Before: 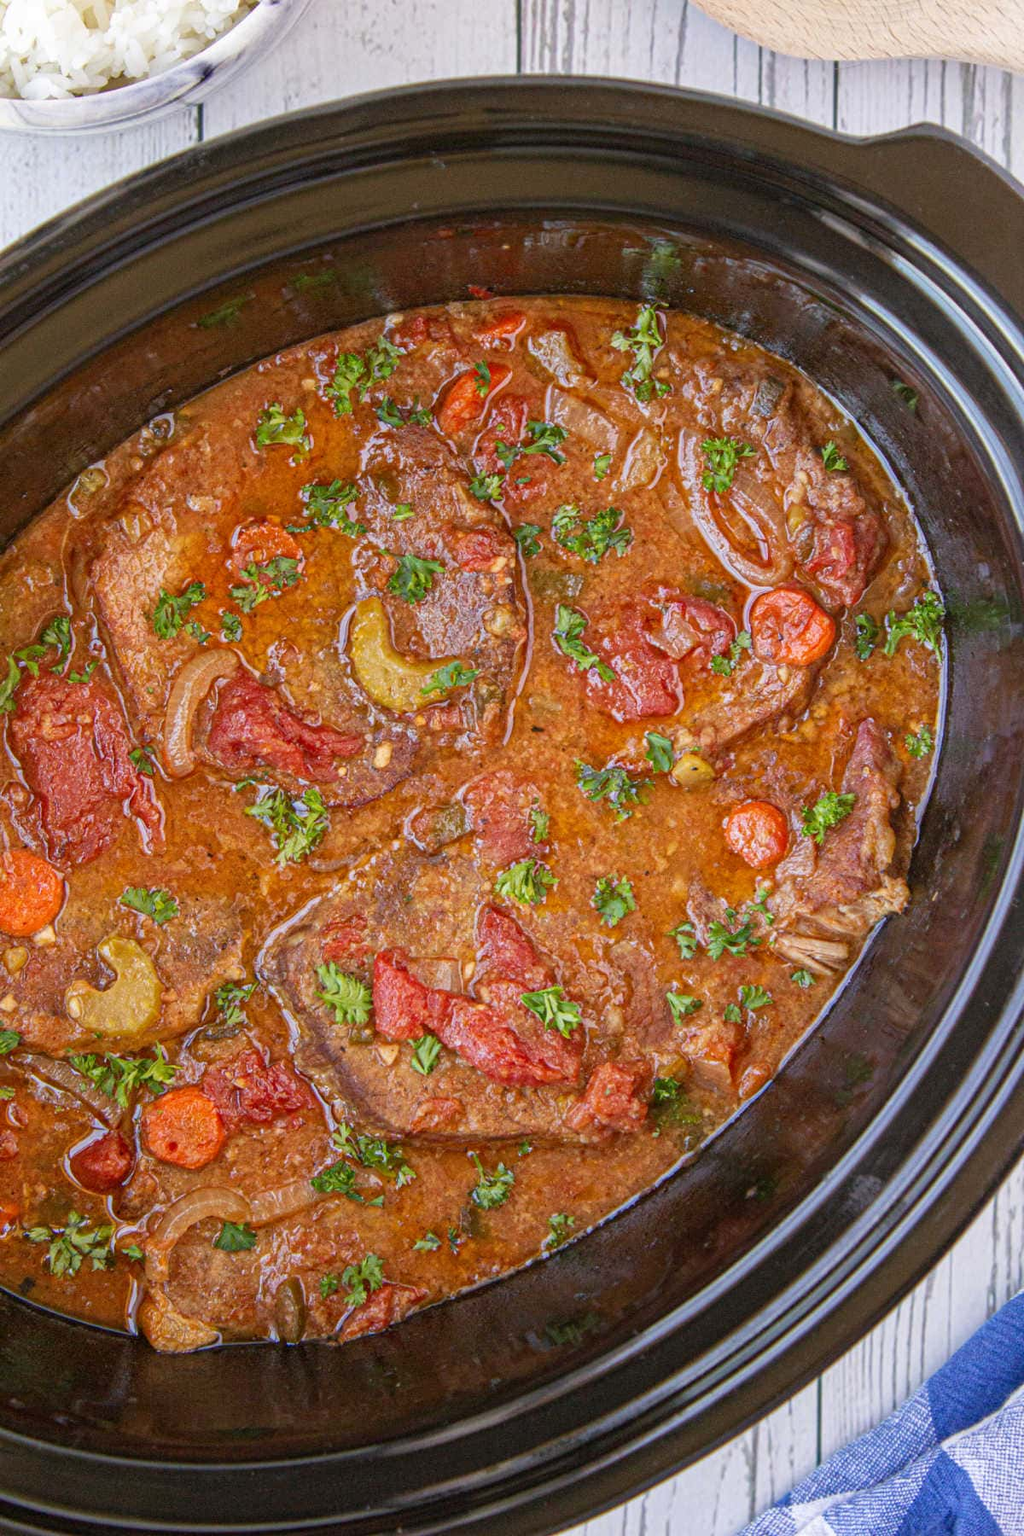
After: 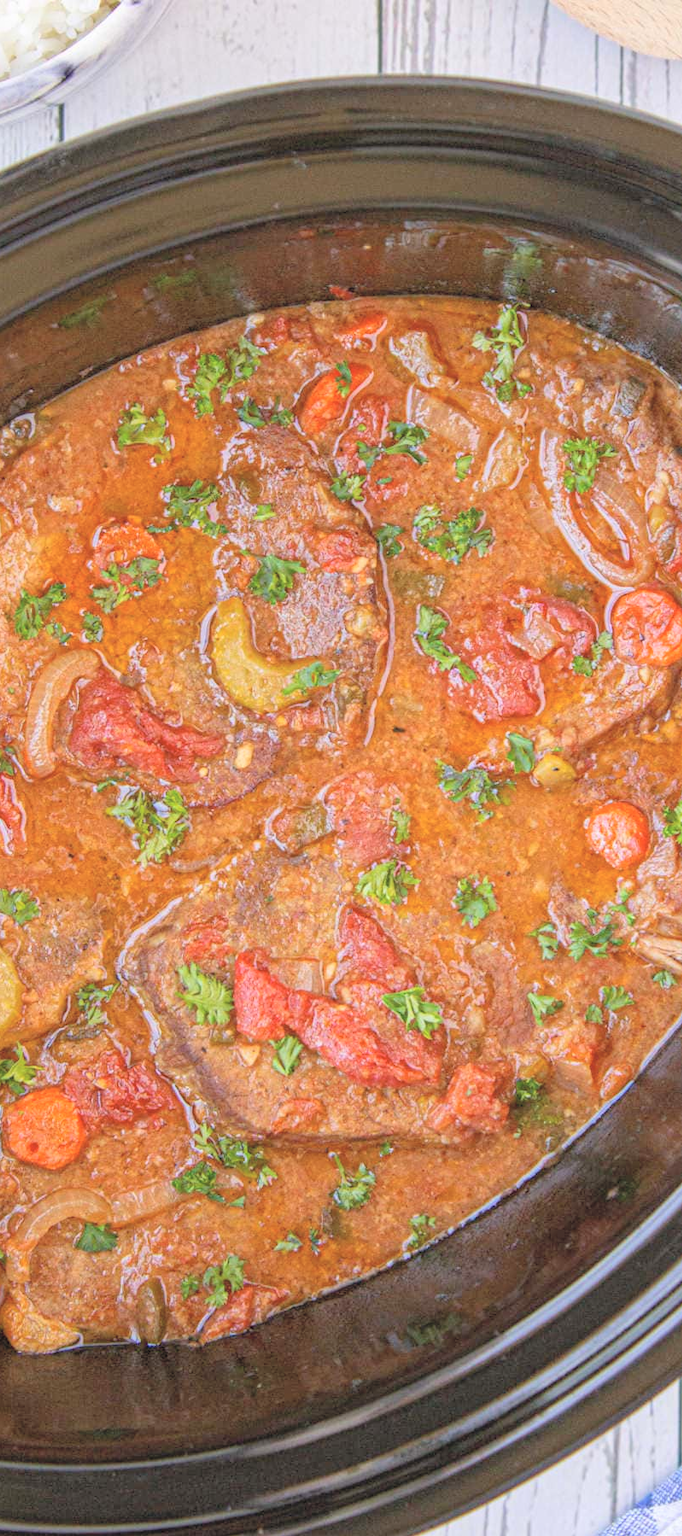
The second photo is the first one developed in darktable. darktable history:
crop and rotate: left 13.601%, right 19.743%
contrast brightness saturation: brightness 0.288
